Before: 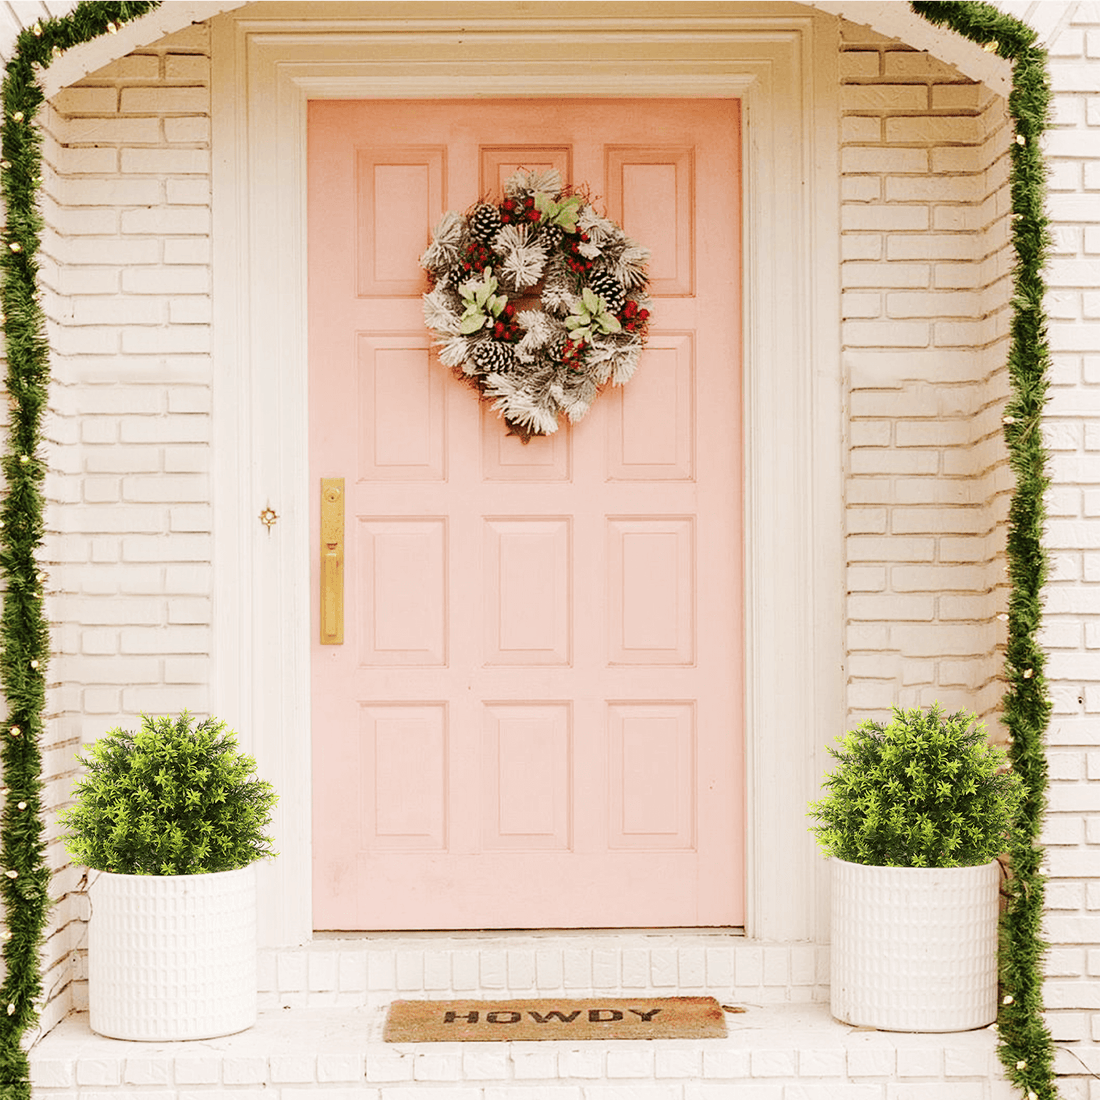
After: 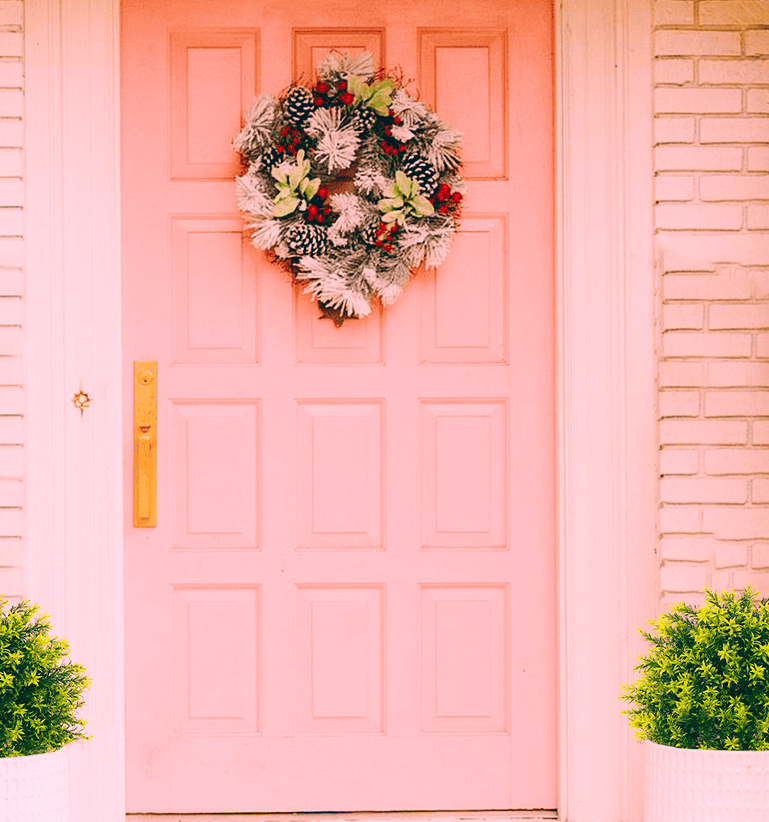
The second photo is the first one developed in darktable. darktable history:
color correction: highlights a* 17.03, highlights b* 0.205, shadows a* -15.38, shadows b* -14.56, saturation 1.5
crop and rotate: left 17.046%, top 10.659%, right 12.989%, bottom 14.553%
